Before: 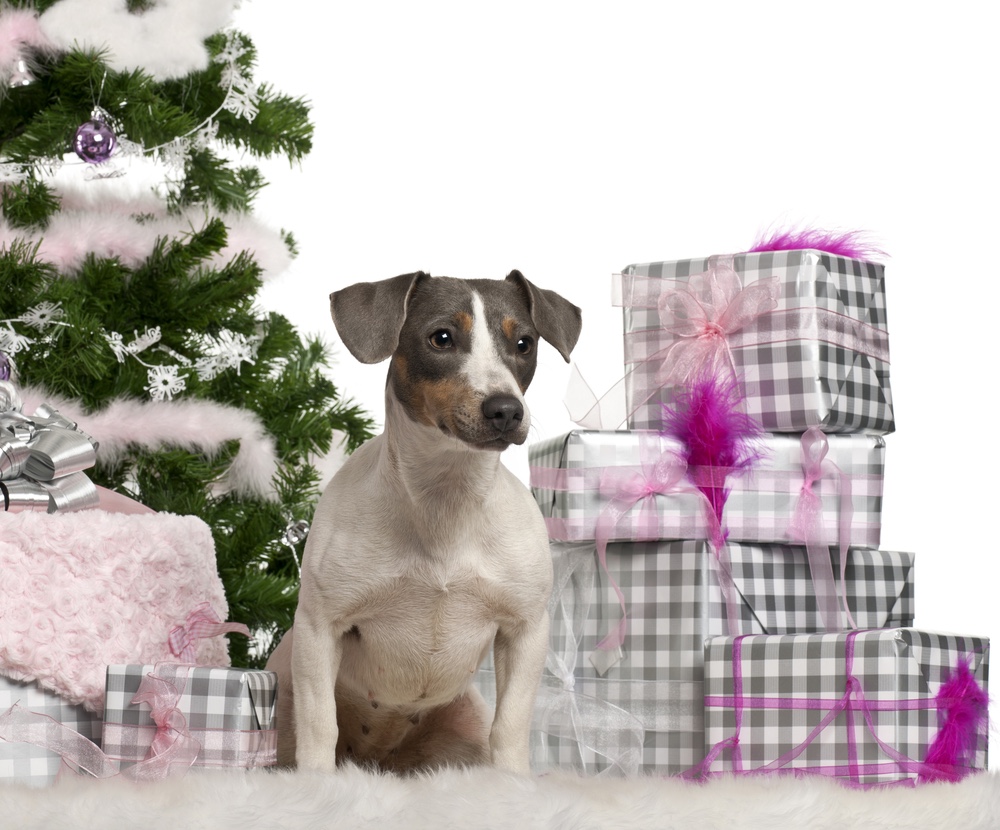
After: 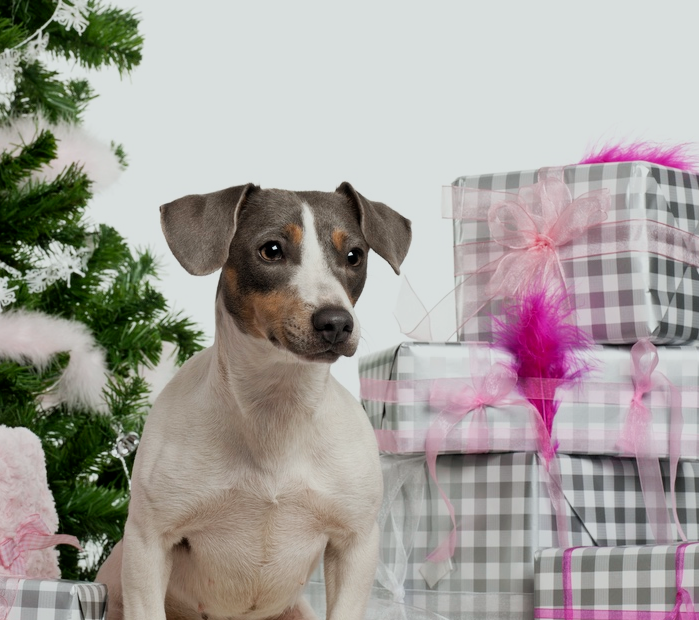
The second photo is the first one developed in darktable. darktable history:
white balance: red 0.978, blue 0.999
filmic rgb: black relative exposure -8.15 EV, white relative exposure 3.76 EV, hardness 4.46
crop and rotate: left 17.046%, top 10.659%, right 12.989%, bottom 14.553%
